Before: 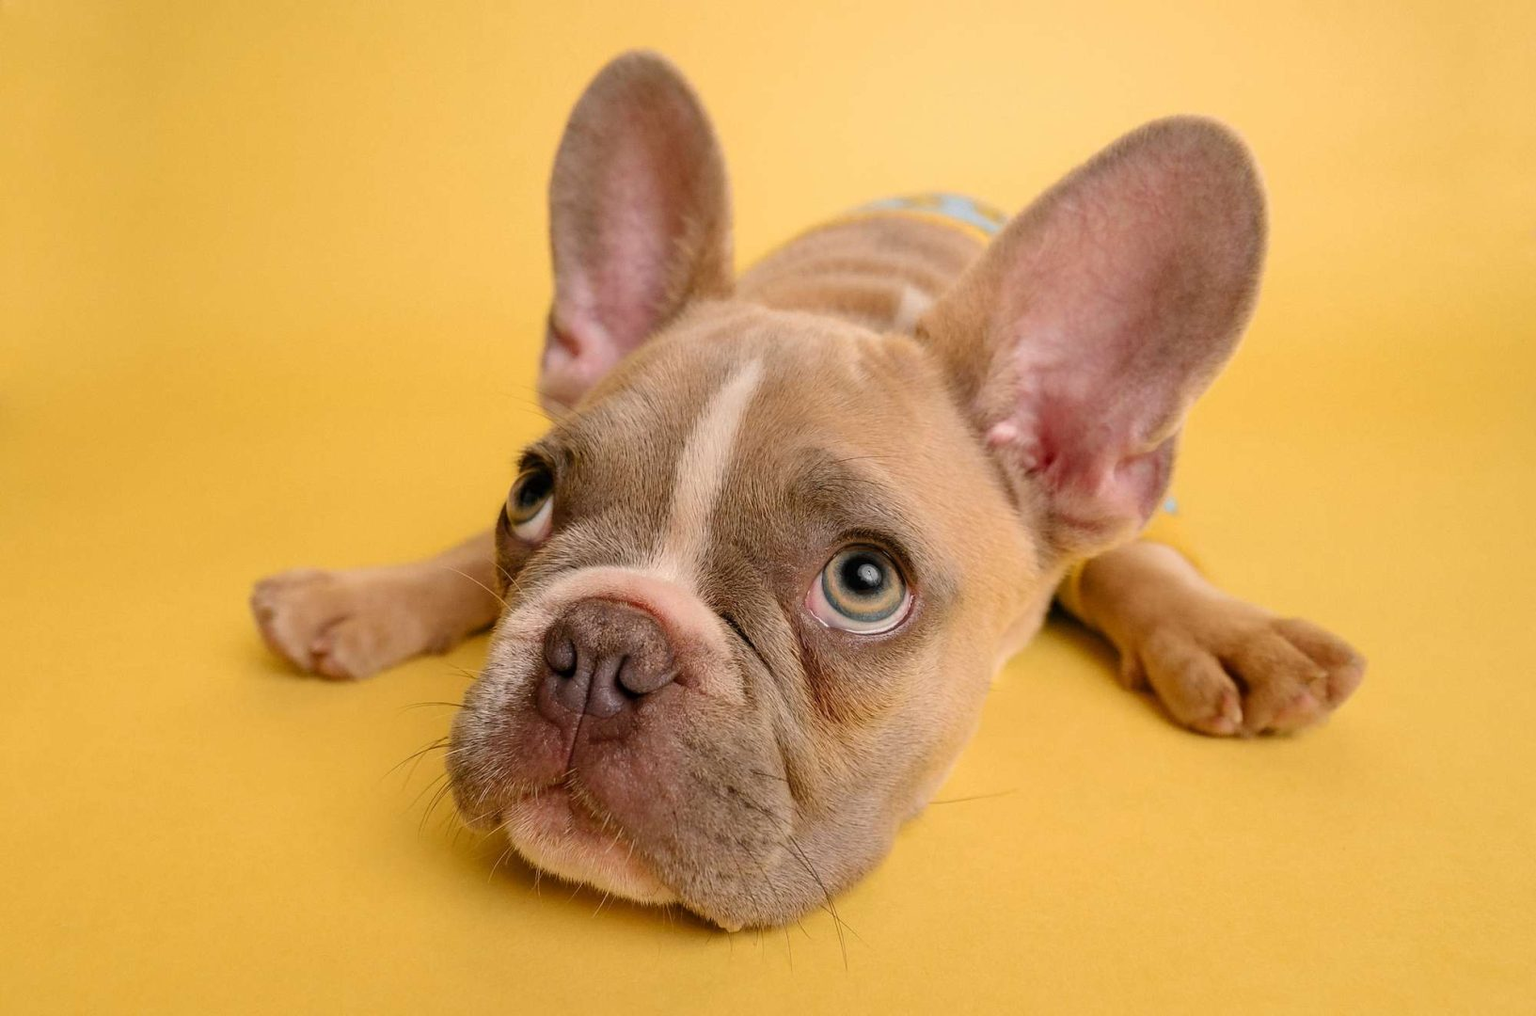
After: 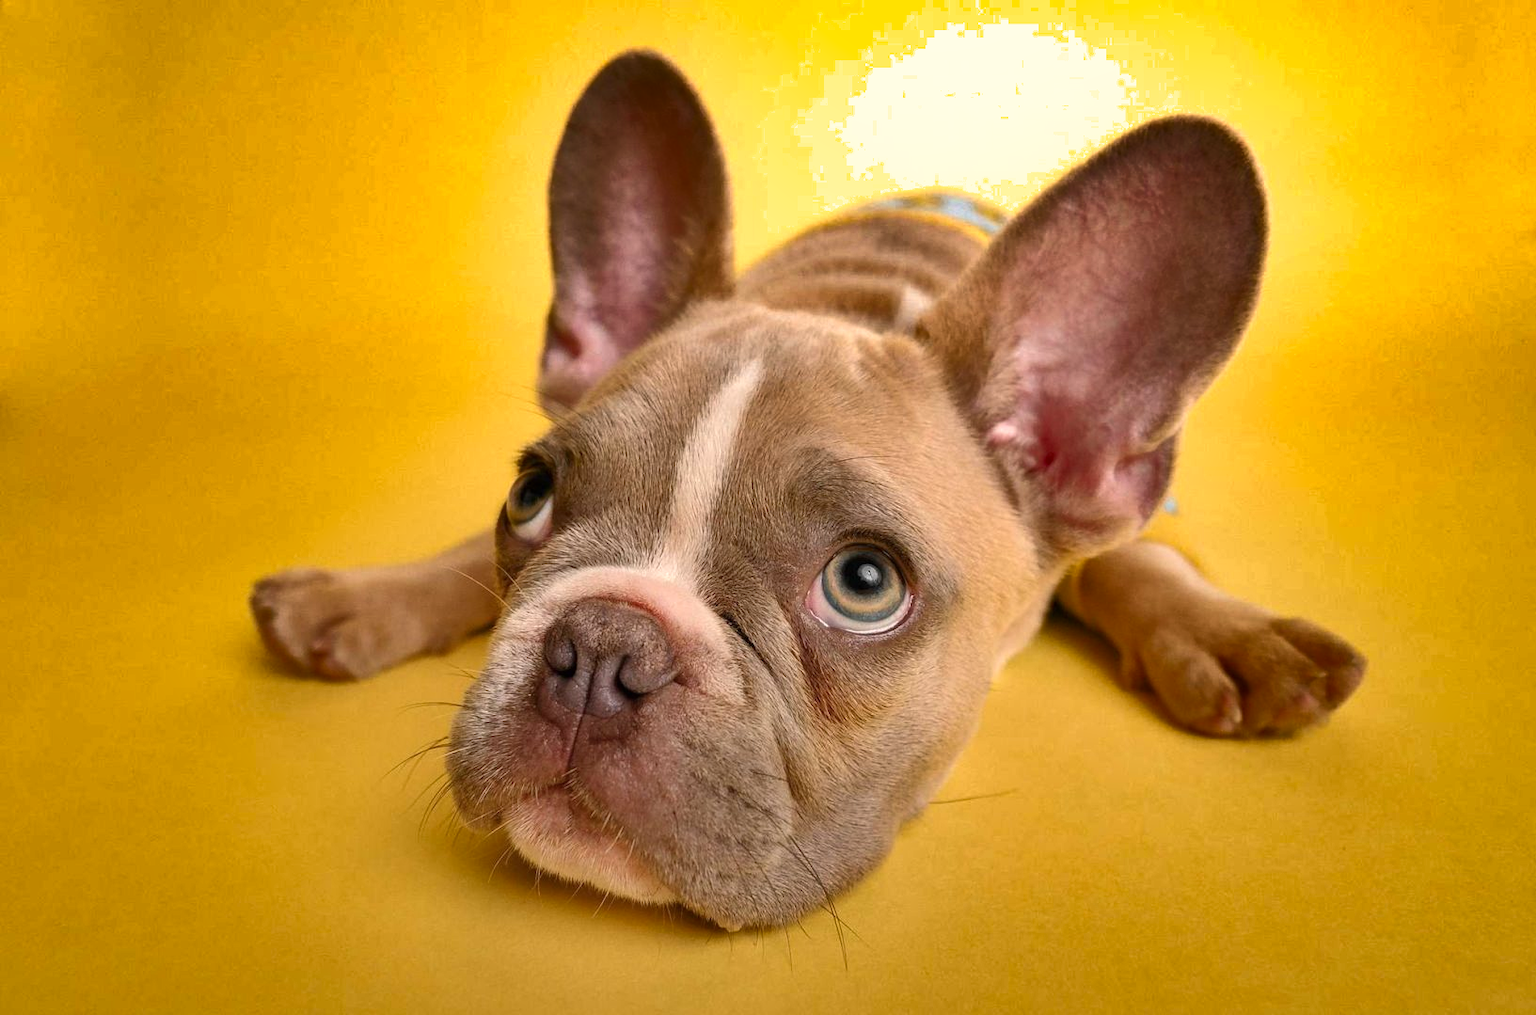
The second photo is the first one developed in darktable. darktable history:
contrast brightness saturation: saturation -0.04
exposure: black level correction 0, exposure 0.5 EV, compensate highlight preservation false
shadows and highlights: radius 108.52, shadows 40.68, highlights -72.88, low approximation 0.01, soften with gaussian
graduated density: rotation -180°, offset 24.95
